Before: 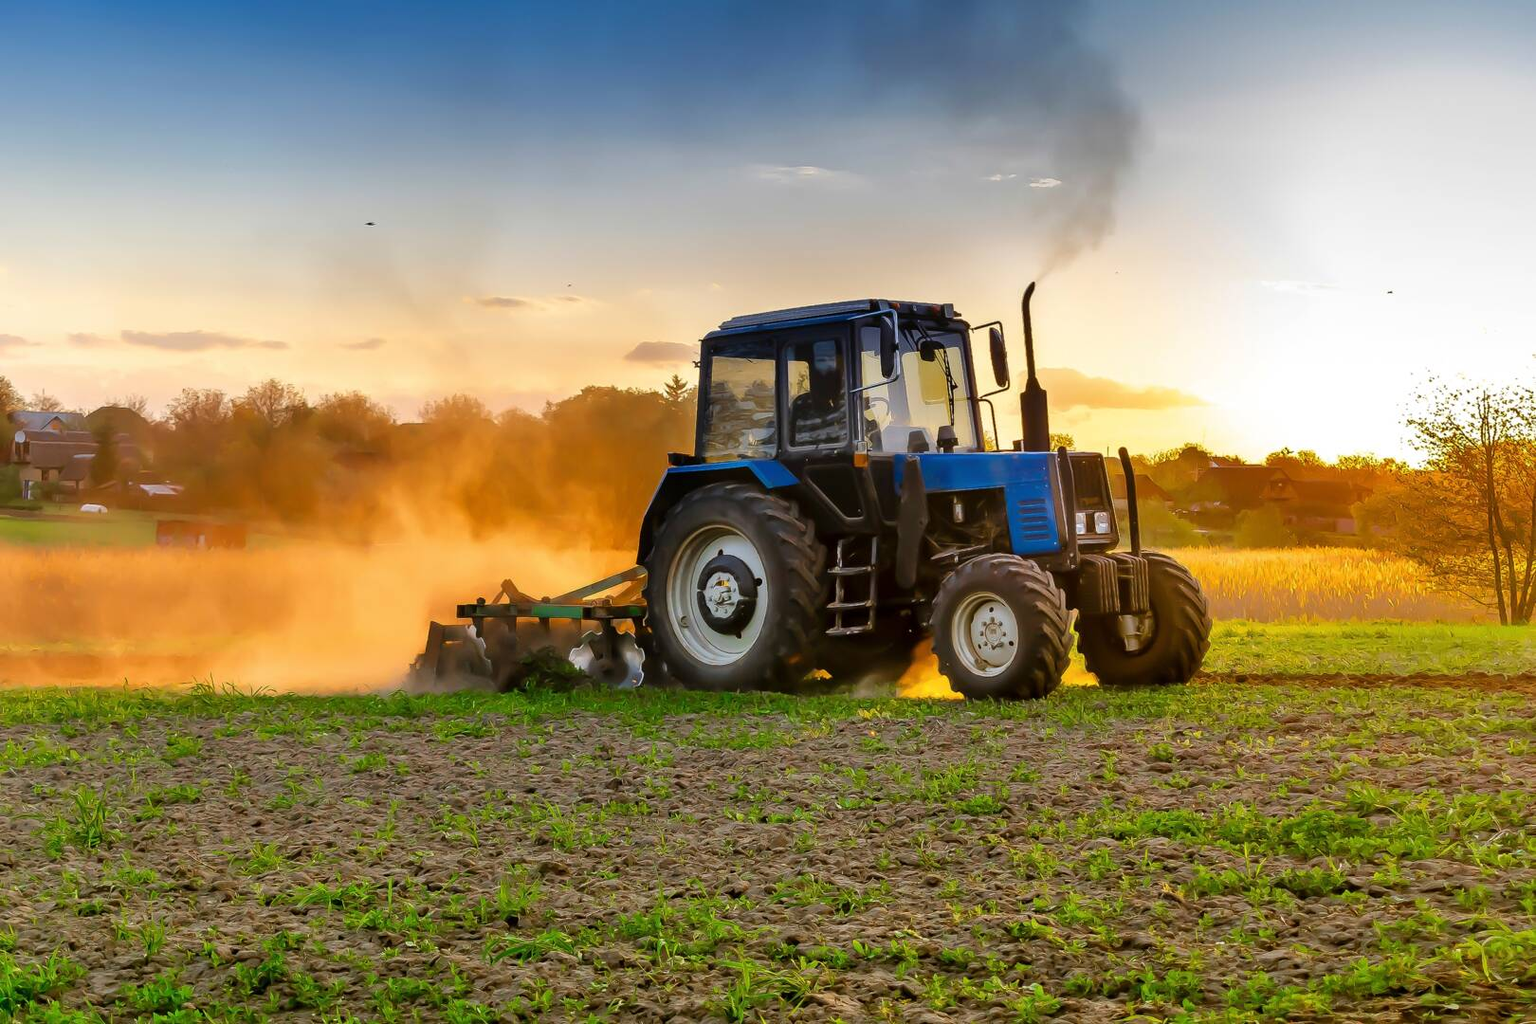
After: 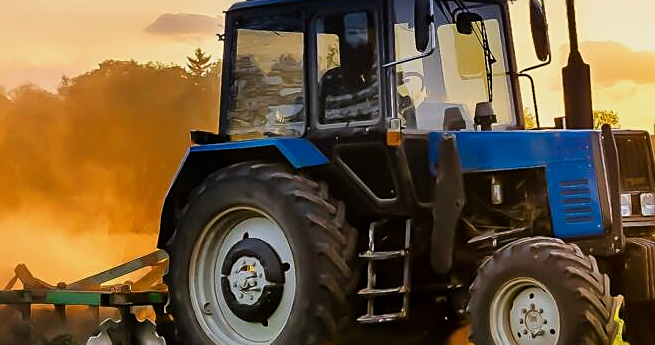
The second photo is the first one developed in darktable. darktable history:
sharpen: on, module defaults
filmic rgb: black relative exposure -11.35 EV, white relative exposure 3.22 EV, hardness 6.76, color science v6 (2022)
color zones: curves: ch0 [(0, 0.5) (0.143, 0.5) (0.286, 0.5) (0.429, 0.495) (0.571, 0.437) (0.714, 0.44) (0.857, 0.496) (1, 0.5)]
crop: left 31.751%, top 32.172%, right 27.8%, bottom 35.83%
